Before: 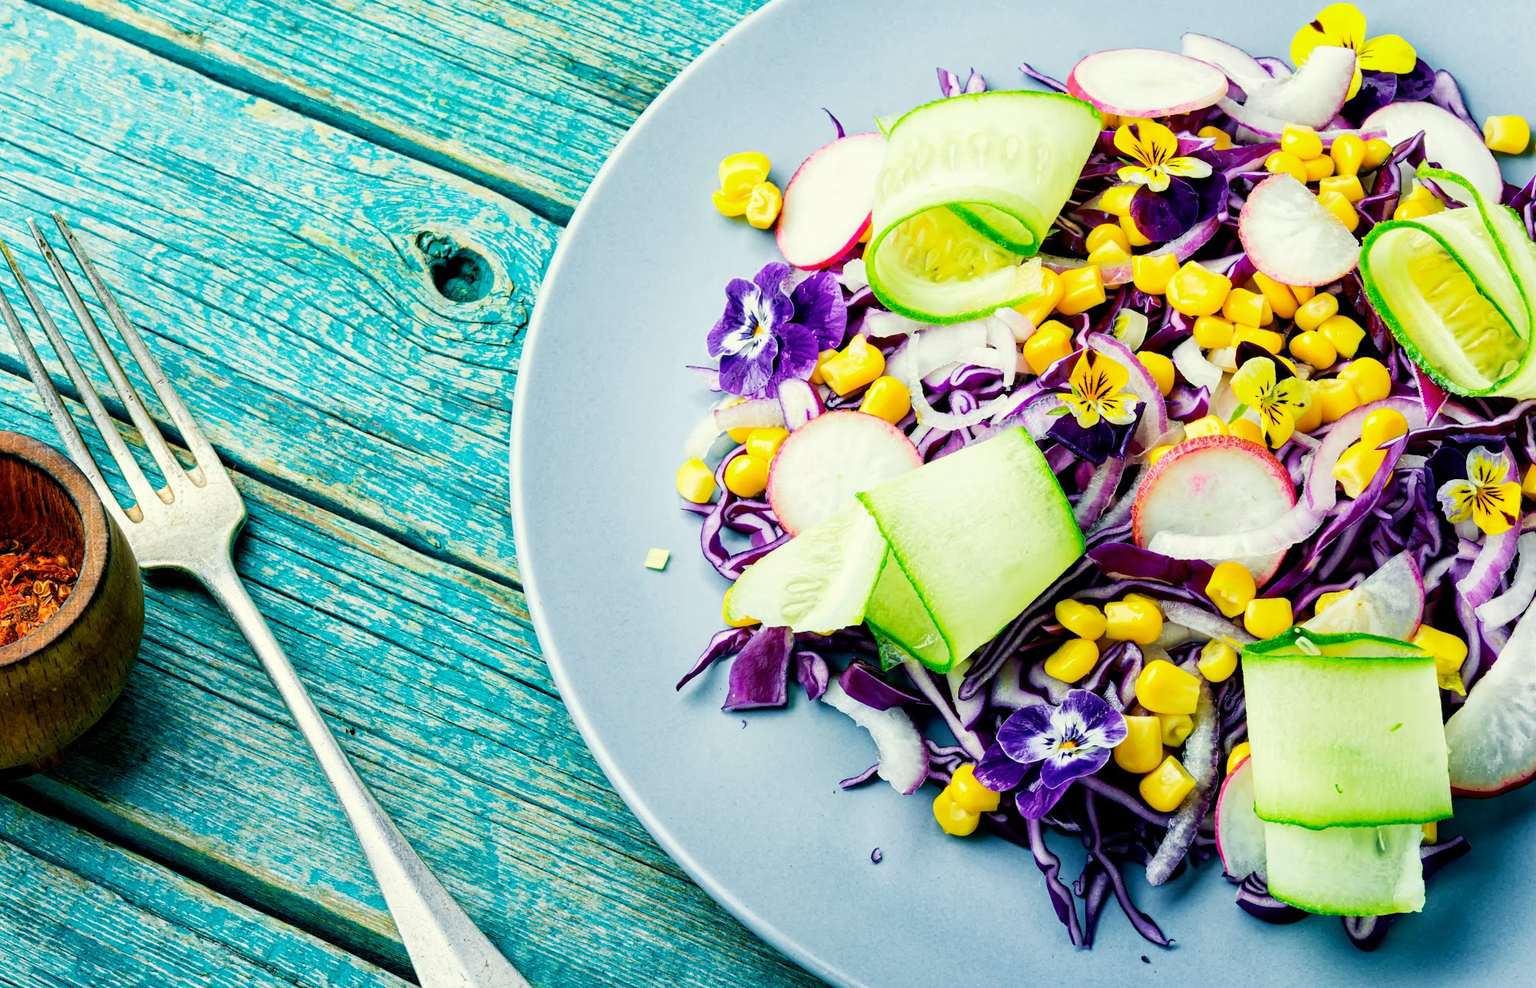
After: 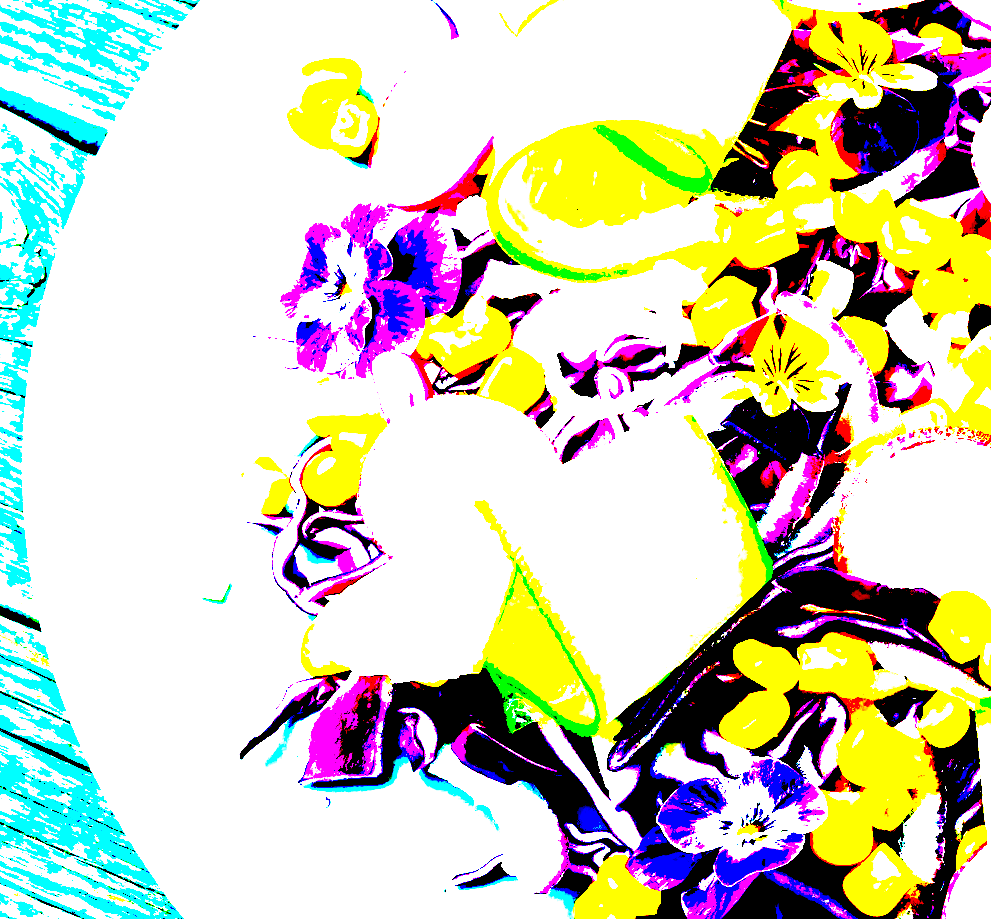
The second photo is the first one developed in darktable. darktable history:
exposure: black level correction 0.1, exposure 3 EV, compensate highlight preservation false
crop: left 32.075%, top 10.976%, right 18.355%, bottom 17.596%
